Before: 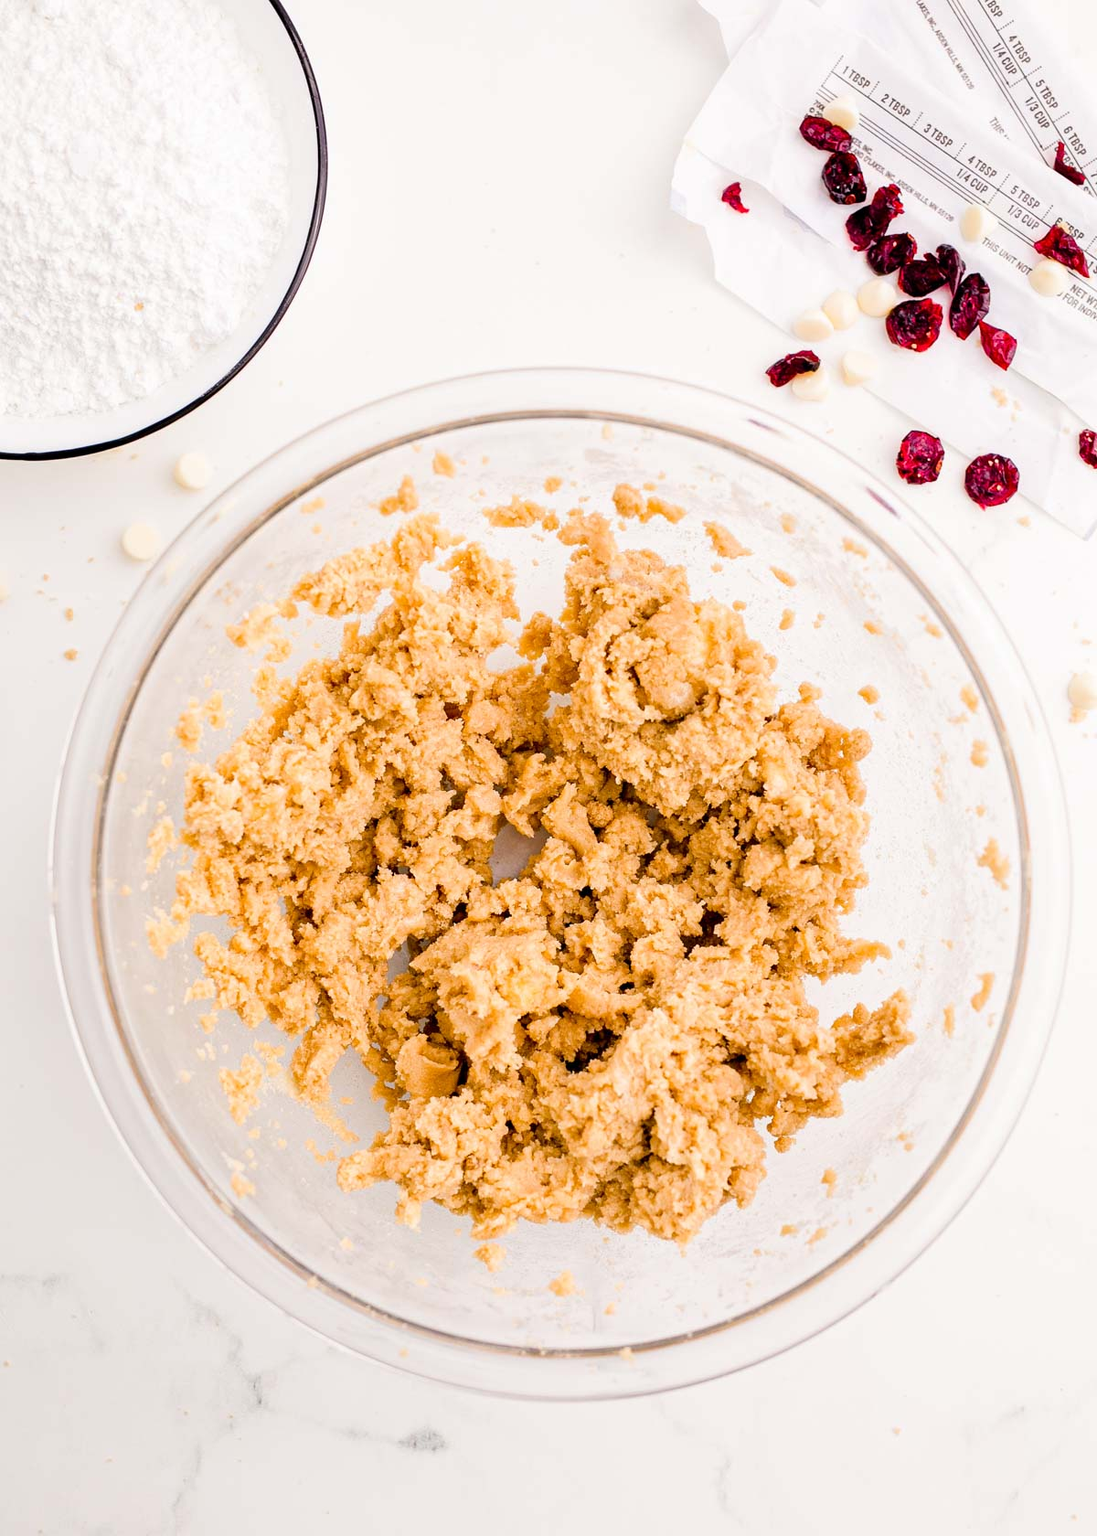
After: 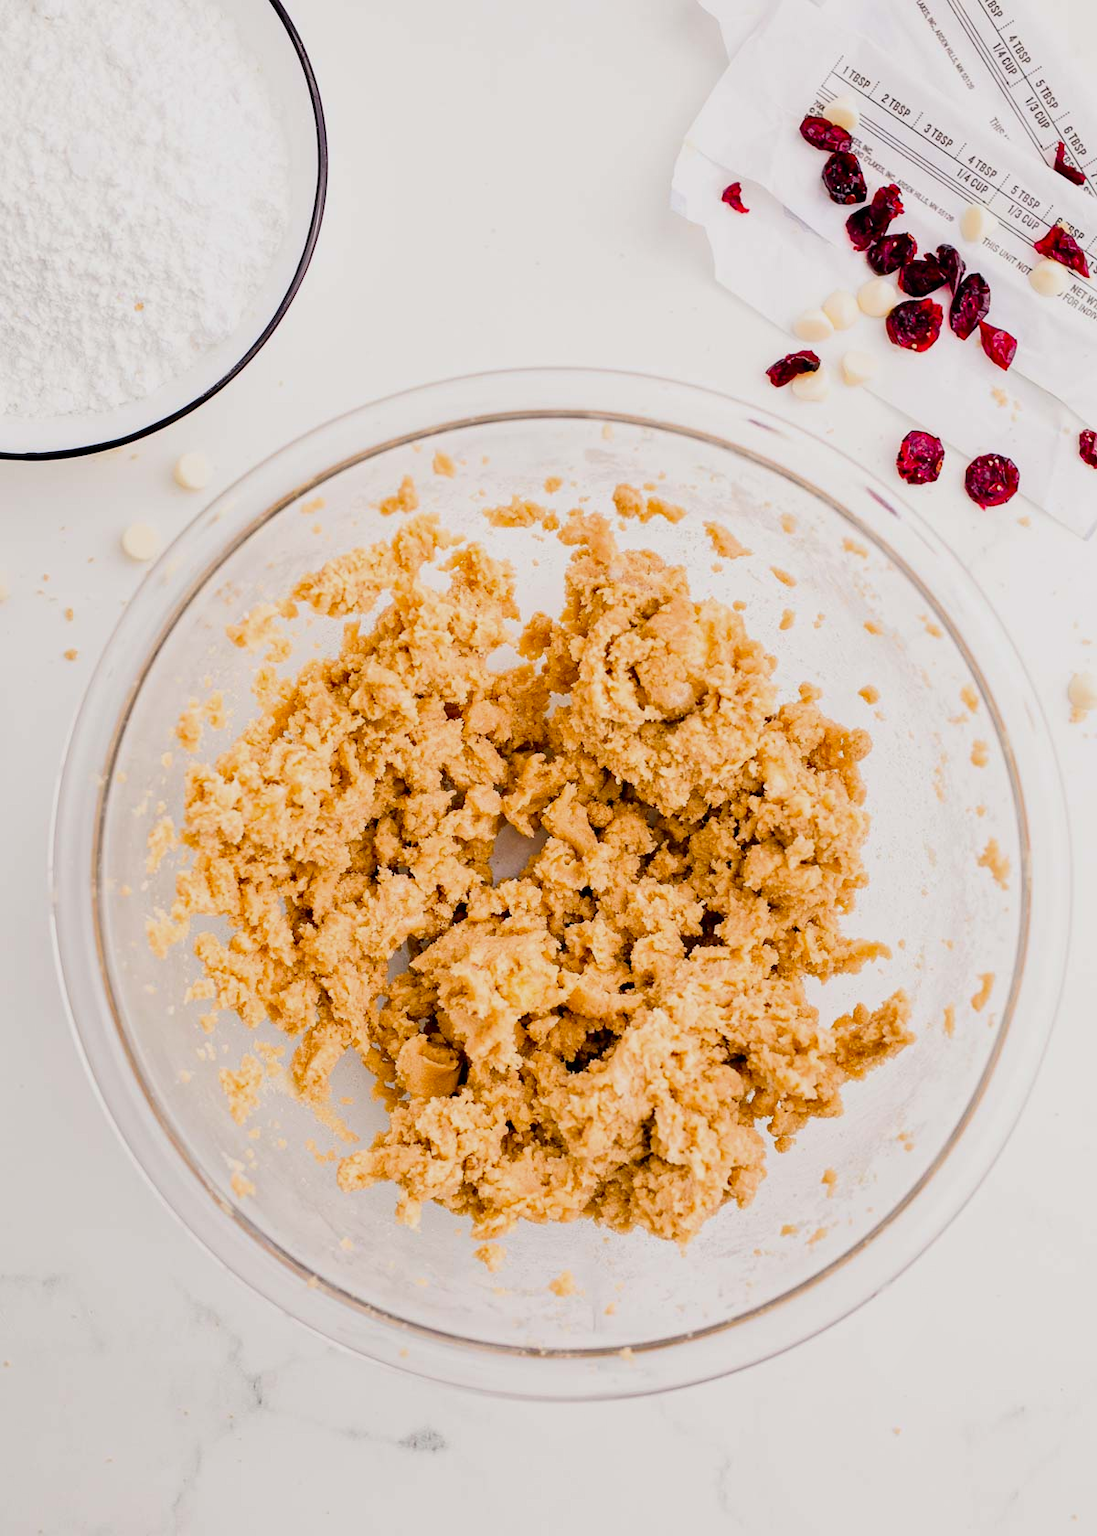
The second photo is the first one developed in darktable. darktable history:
contrast brightness saturation: contrast 0.08, saturation 0.02
shadows and highlights: radius 121.13, shadows 21.4, white point adjustment -9.72, highlights -14.39, soften with gaussian
